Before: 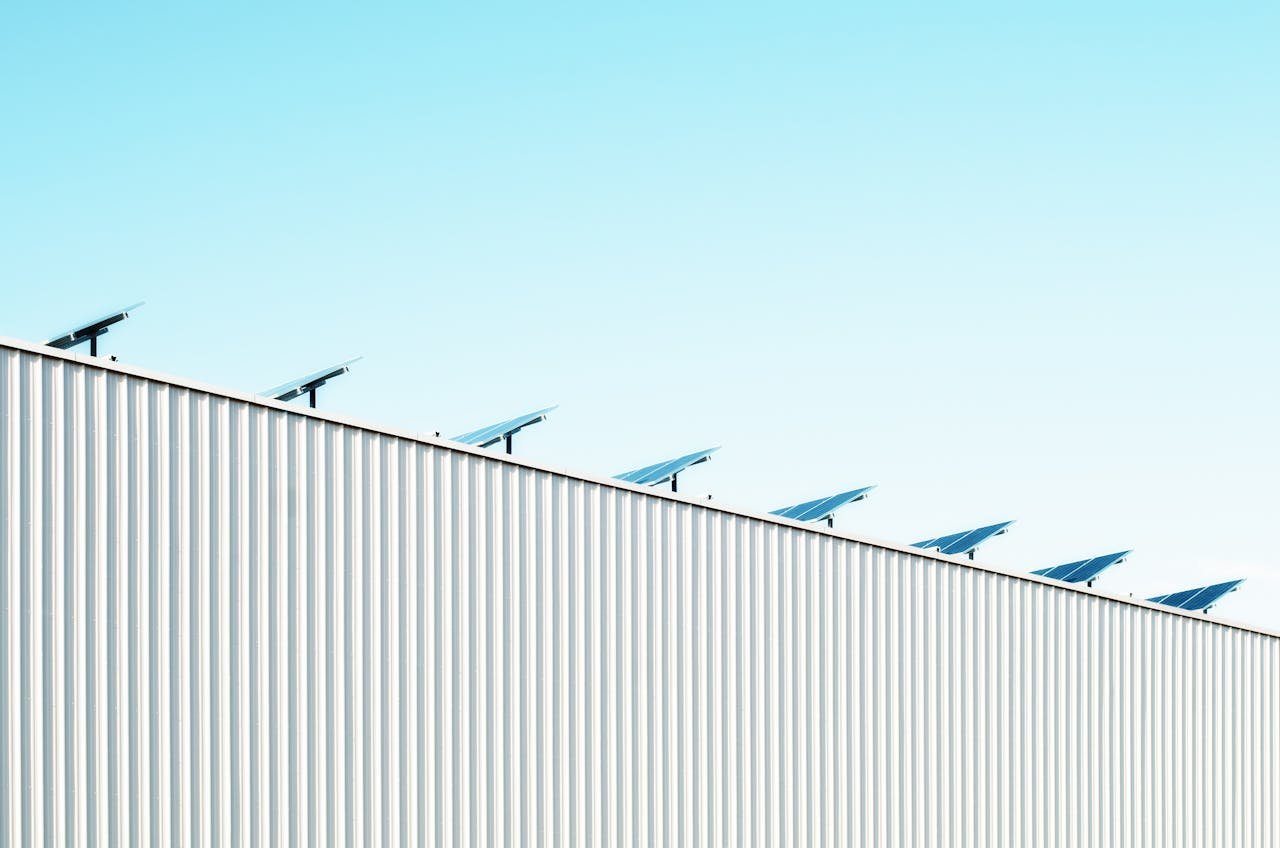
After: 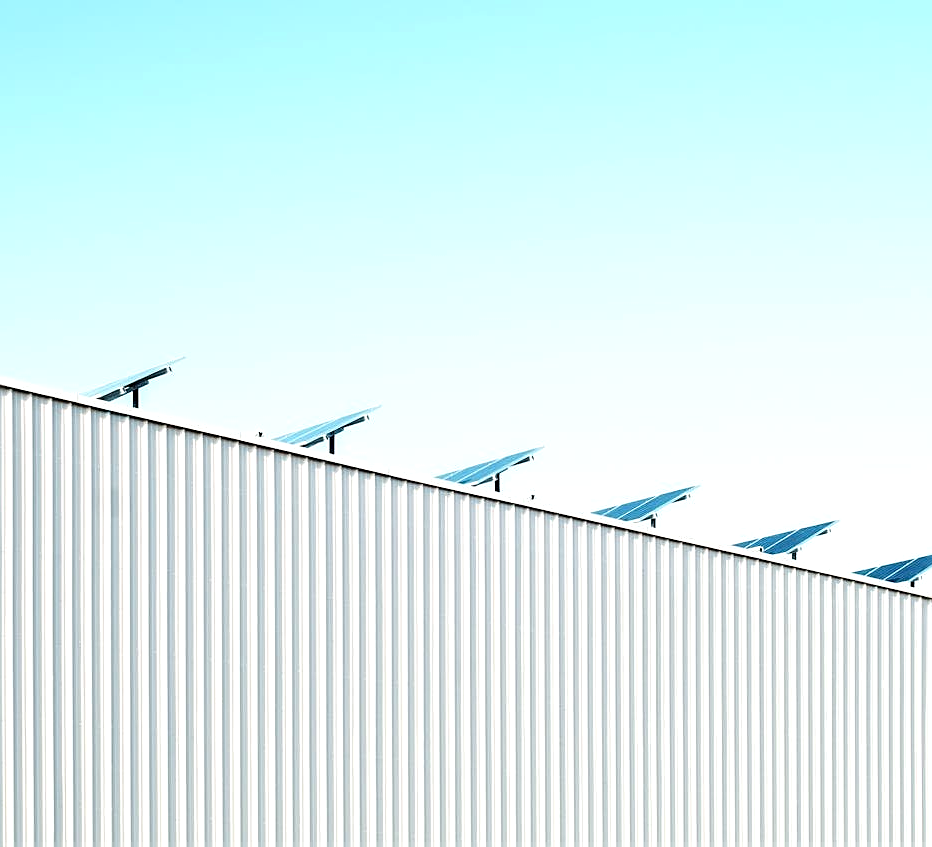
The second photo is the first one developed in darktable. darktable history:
exposure: exposure 0.249 EV, compensate exposure bias true, compensate highlight preservation false
sharpen: on, module defaults
crop: left 13.873%, top 0%, right 13.241%
